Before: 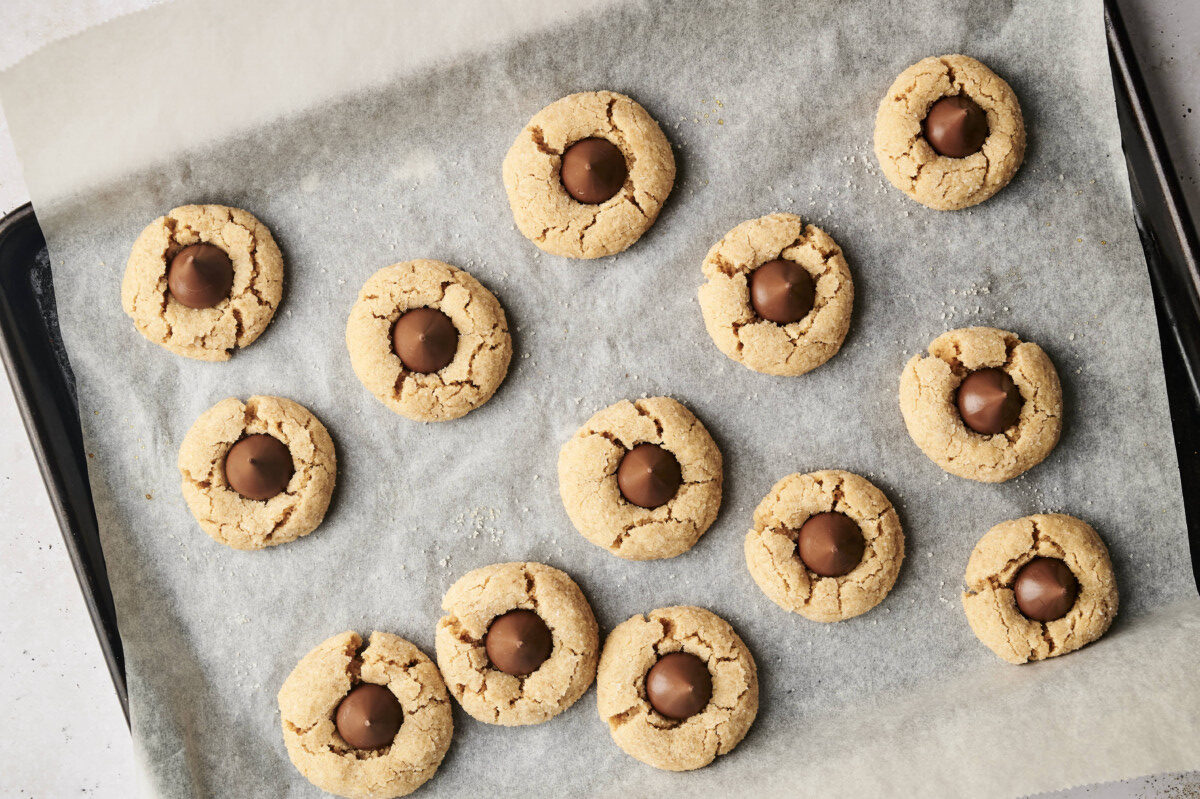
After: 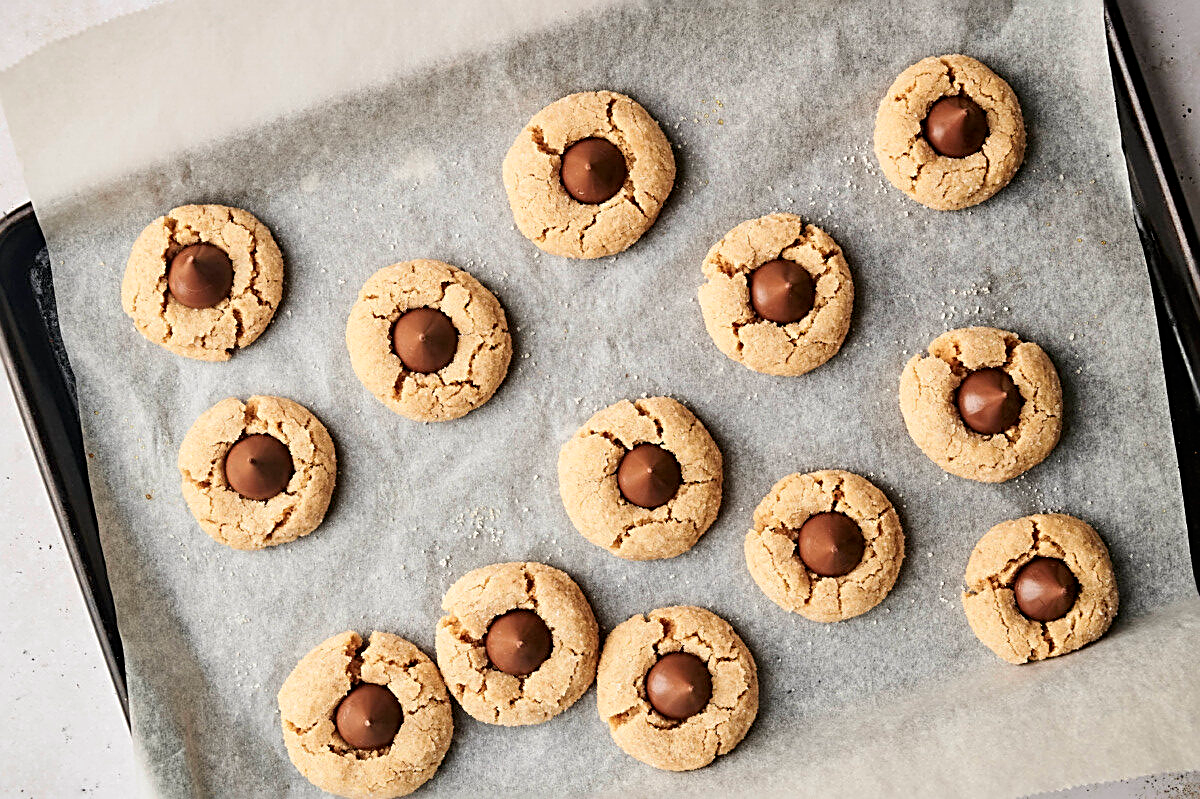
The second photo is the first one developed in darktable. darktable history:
sharpen: radius 2.594, amount 0.697
